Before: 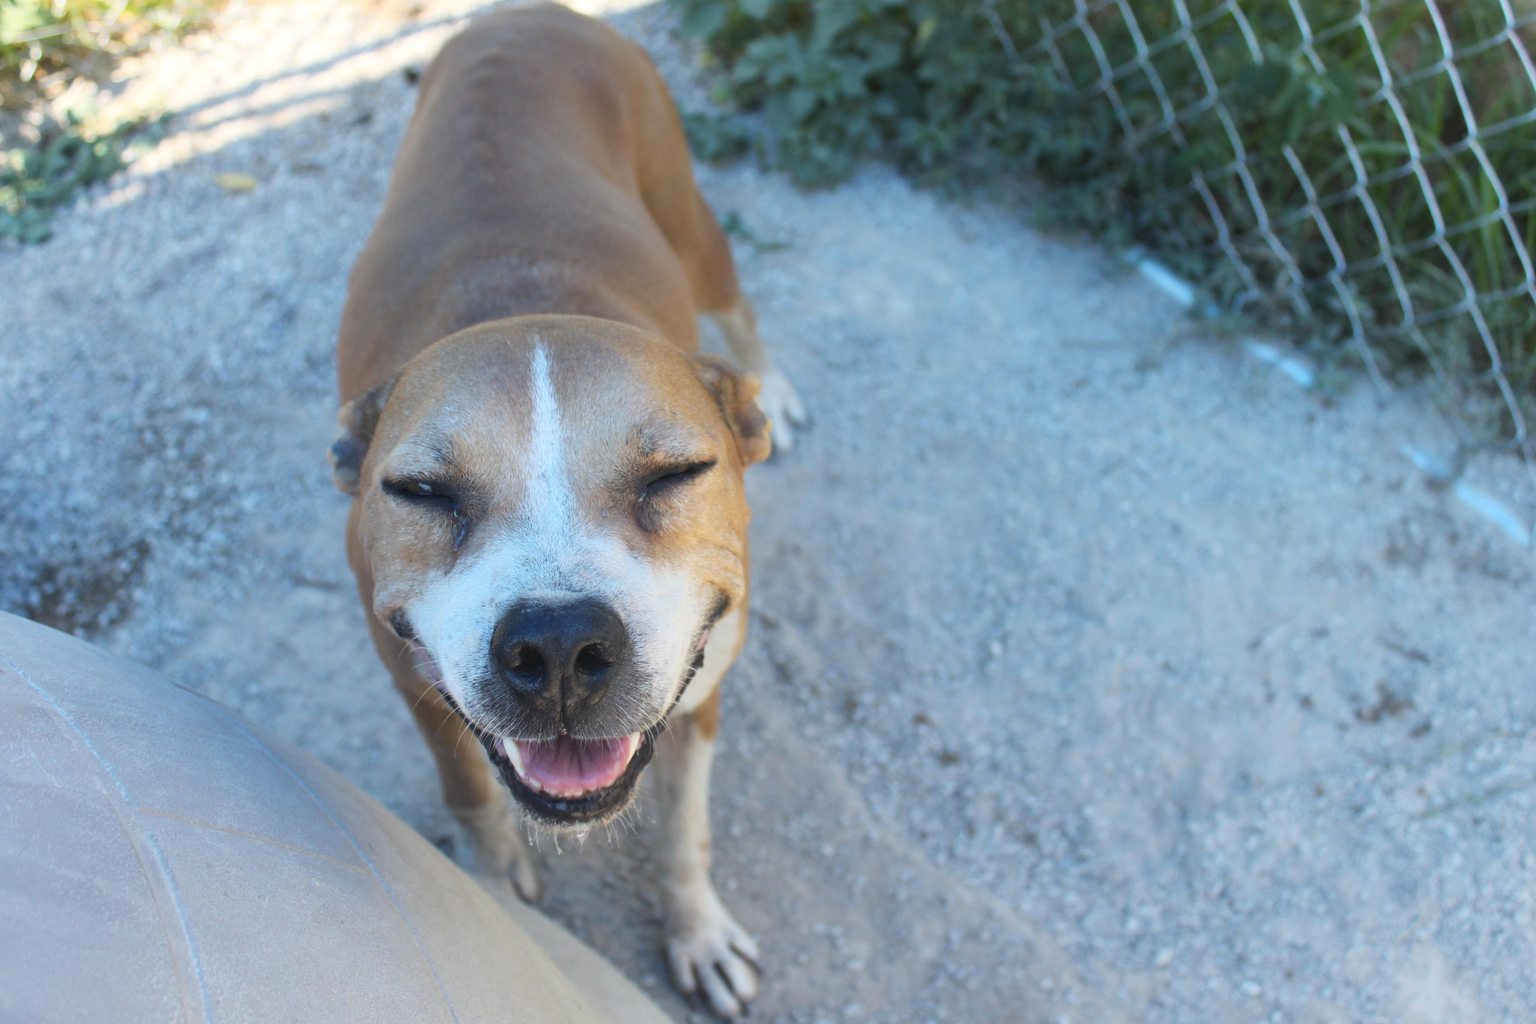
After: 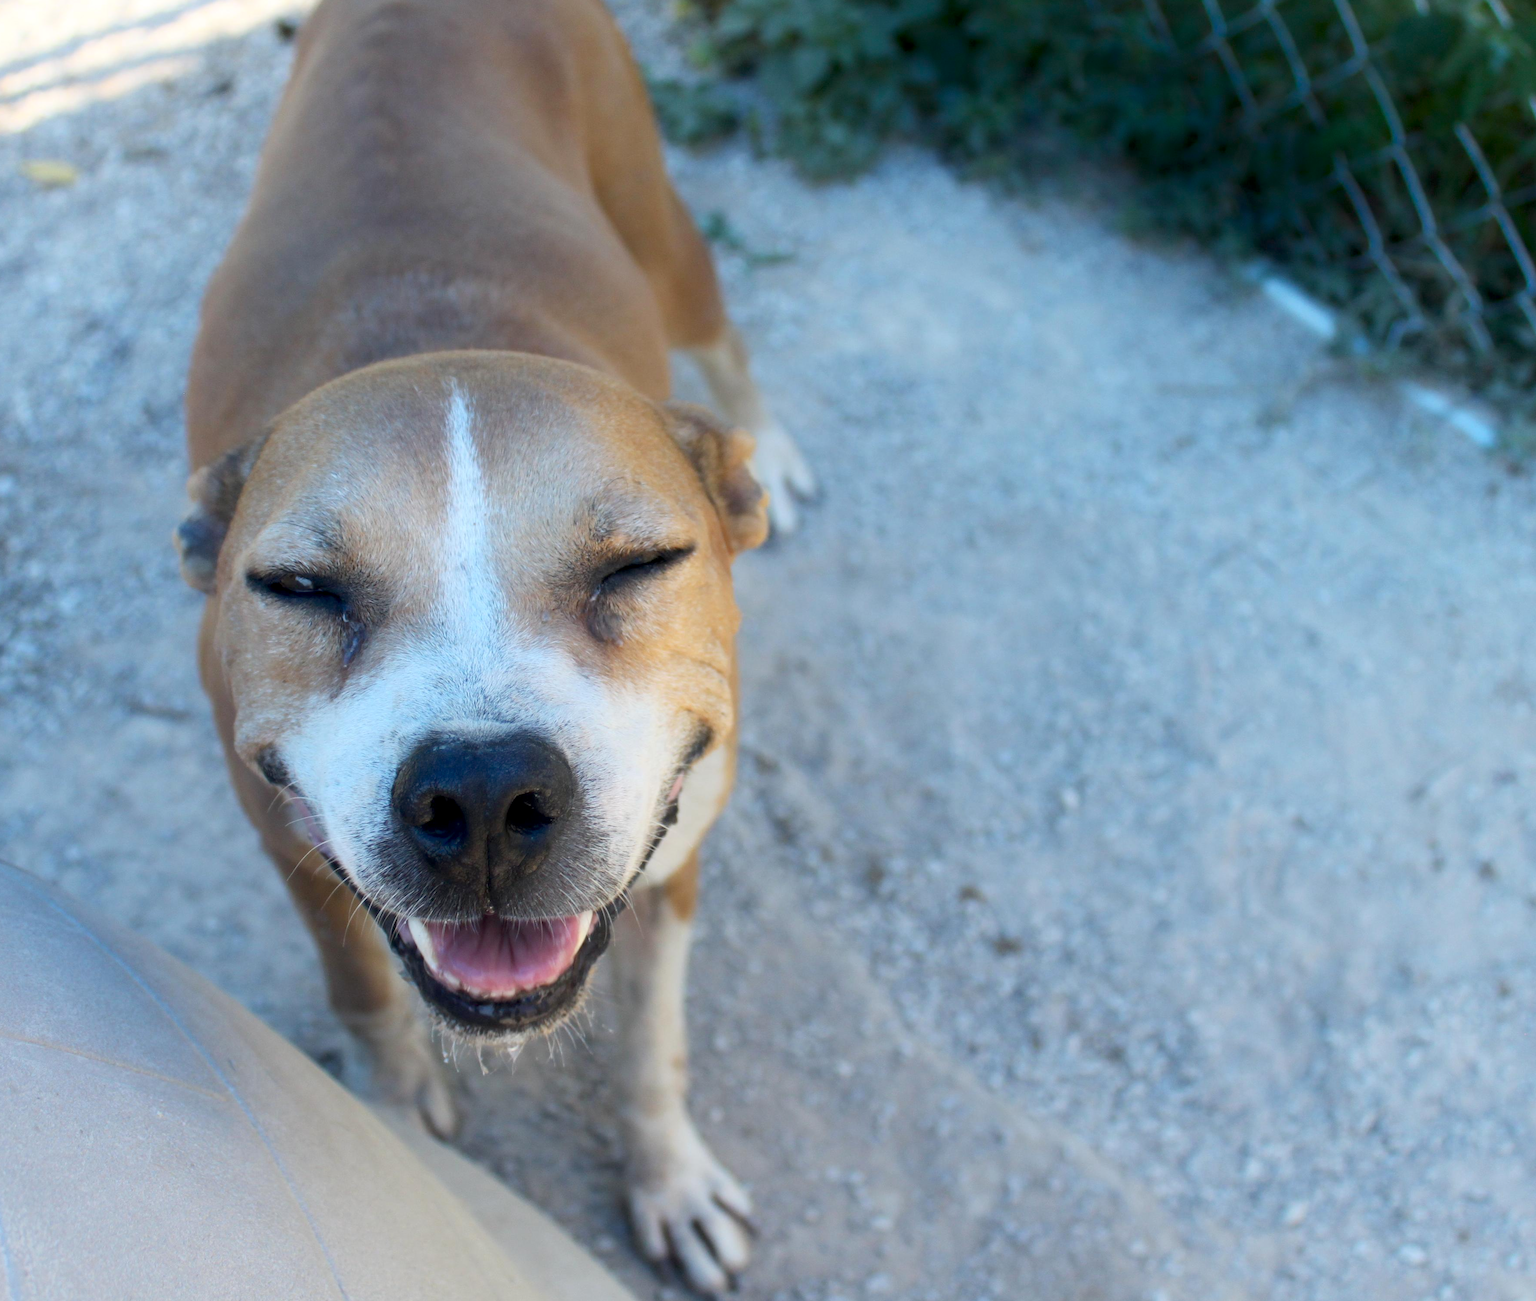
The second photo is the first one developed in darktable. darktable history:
exposure: black level correction 0.013, compensate highlight preservation false
shadows and highlights: shadows -68.2, highlights 33.68, soften with gaussian
crop and rotate: left 12.946%, top 5.271%, right 12.523%
